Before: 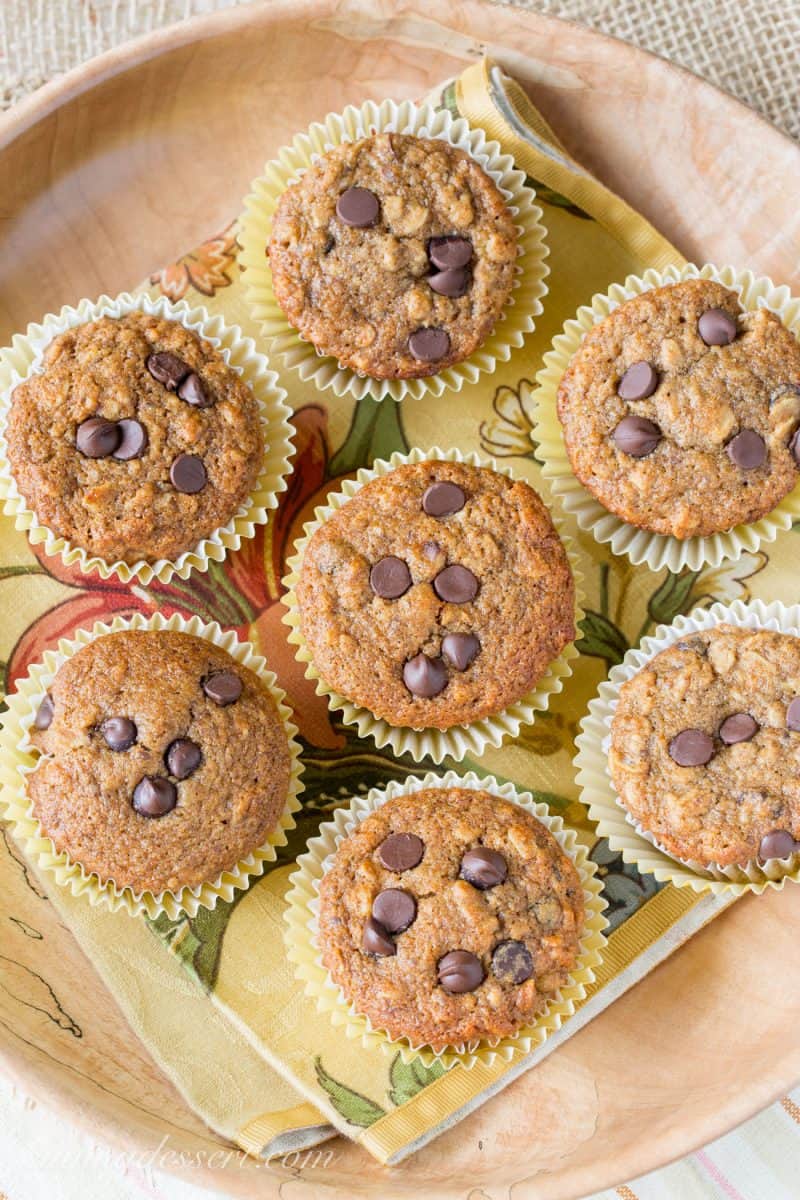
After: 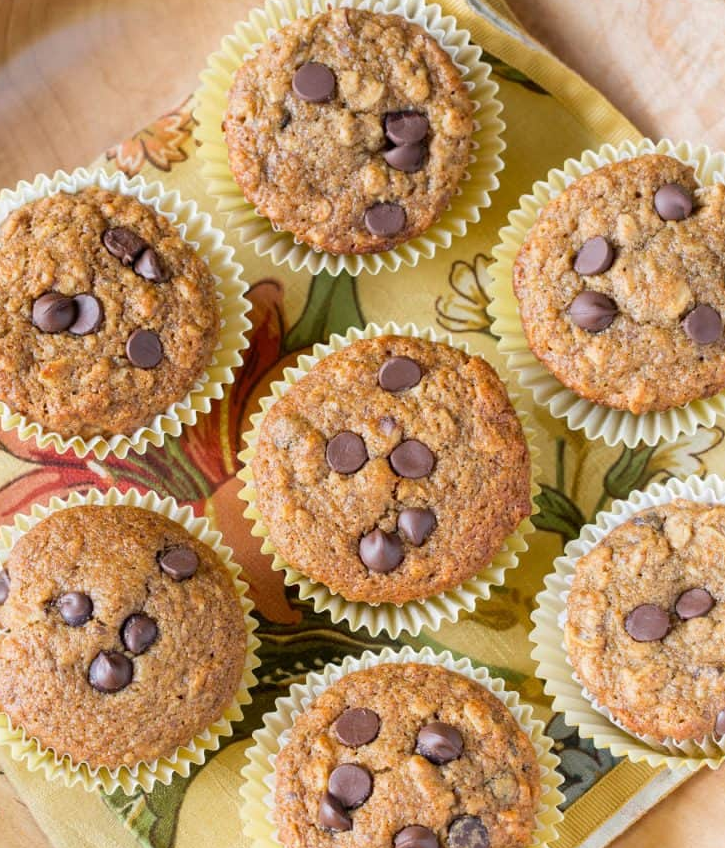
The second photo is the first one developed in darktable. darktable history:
crop: left 5.6%, top 10.458%, right 3.721%, bottom 18.835%
